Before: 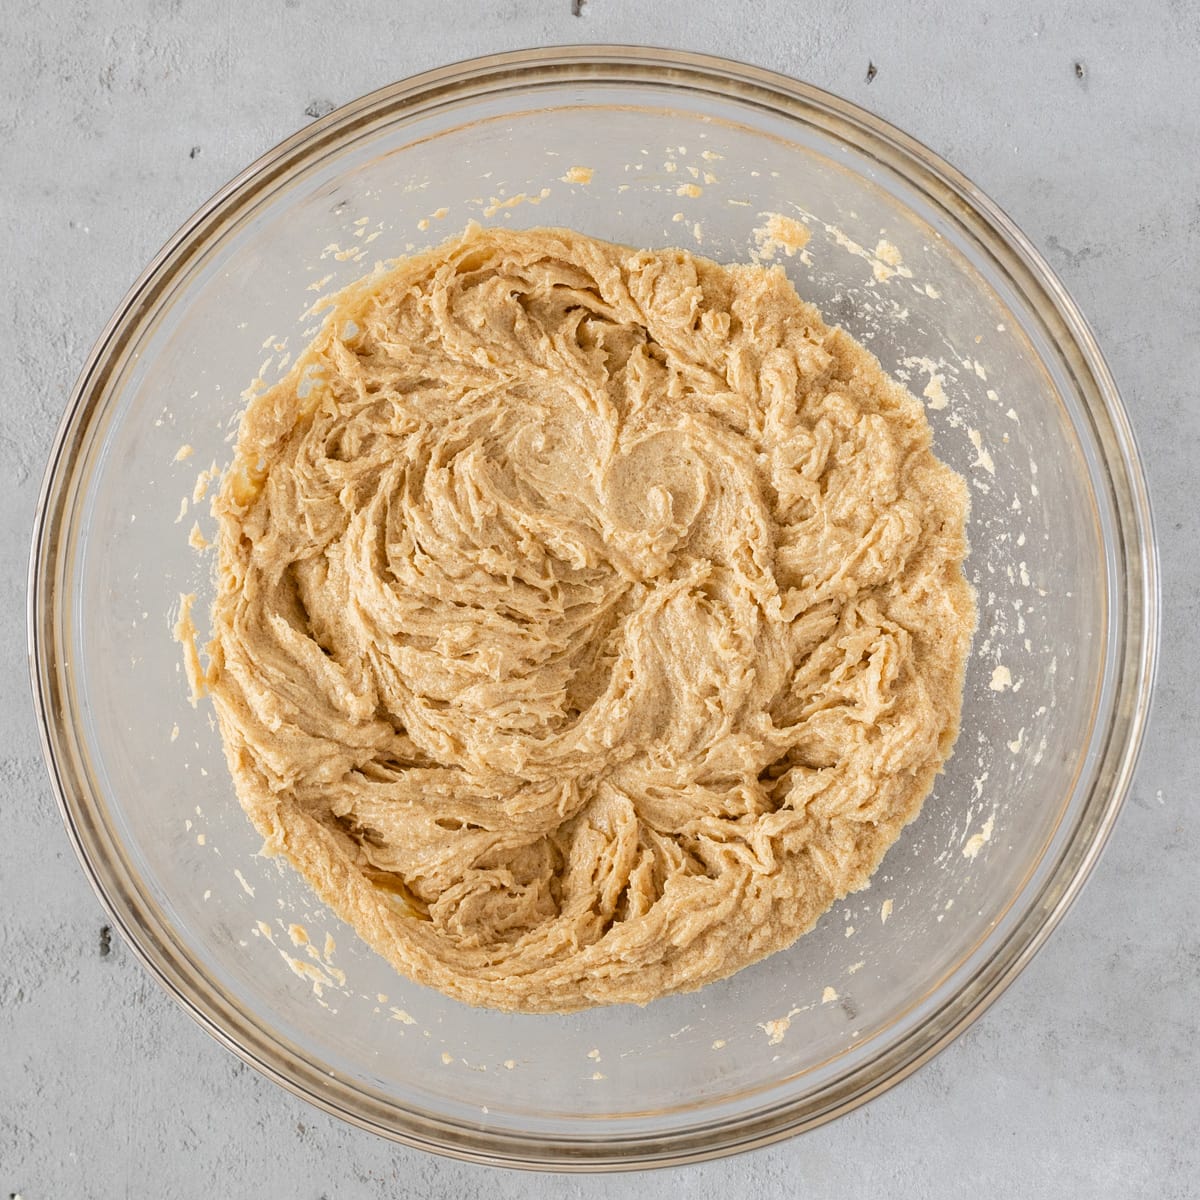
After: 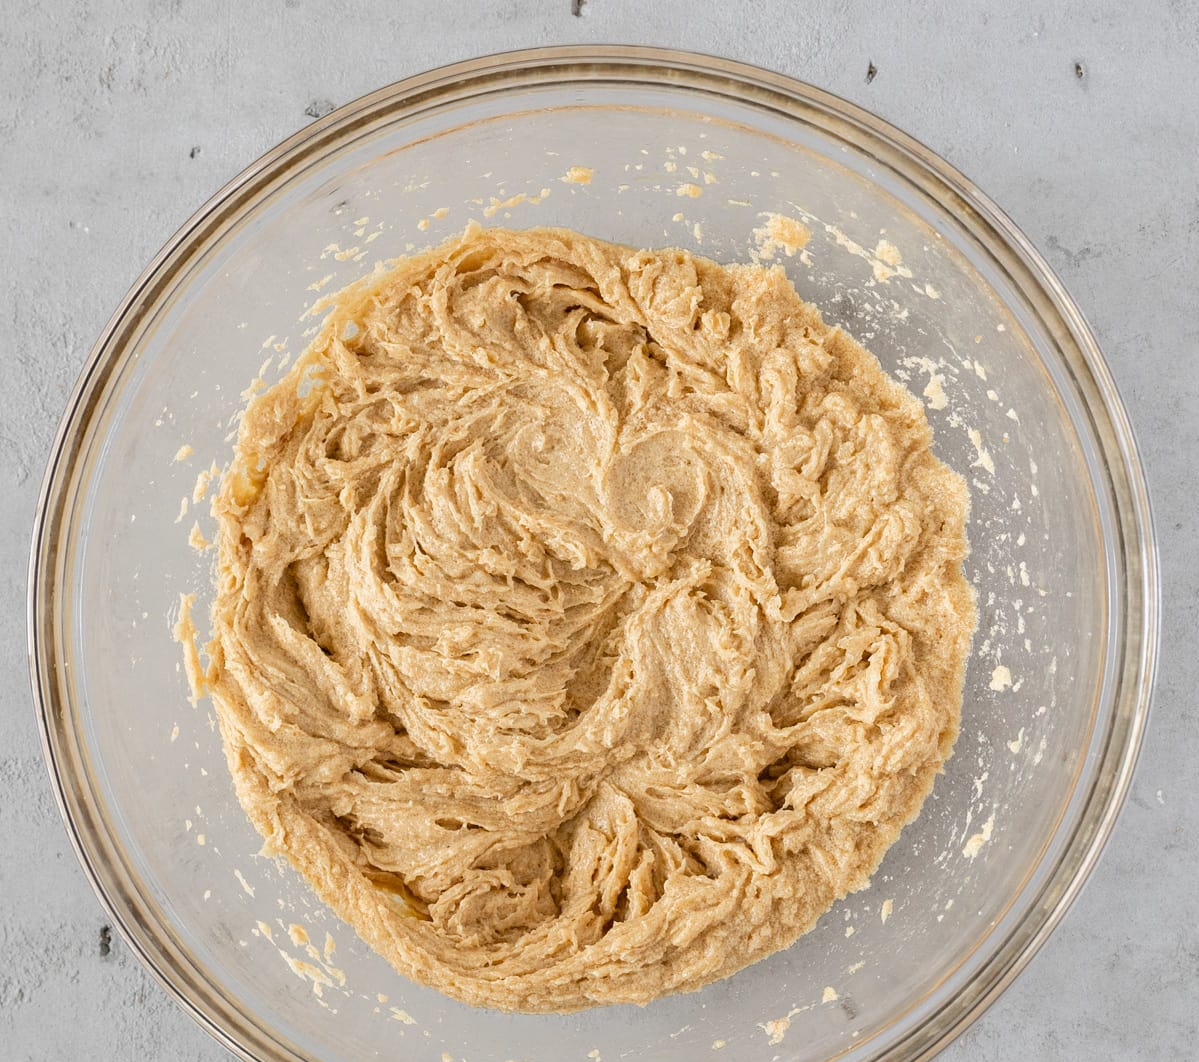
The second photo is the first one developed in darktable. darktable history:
crop and rotate: top 0%, bottom 11.49%
contrast brightness saturation: contrast 0.05
